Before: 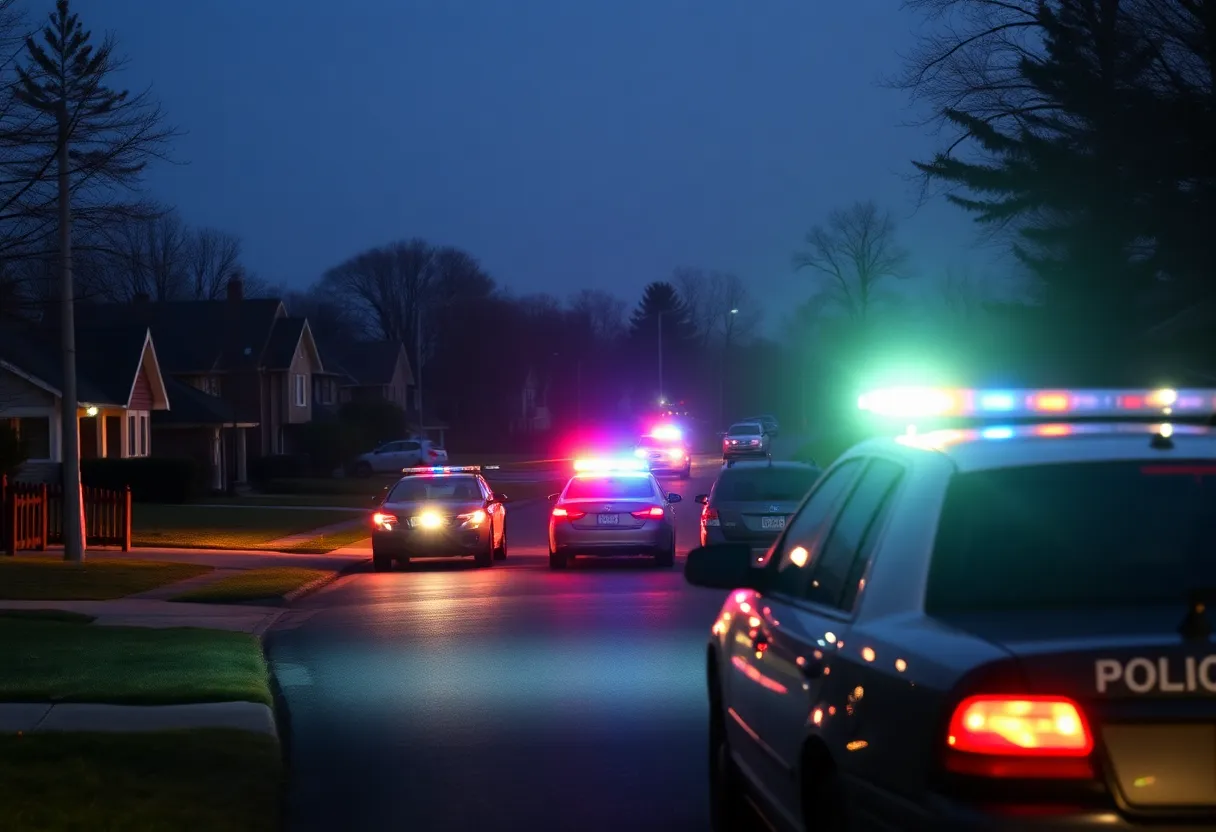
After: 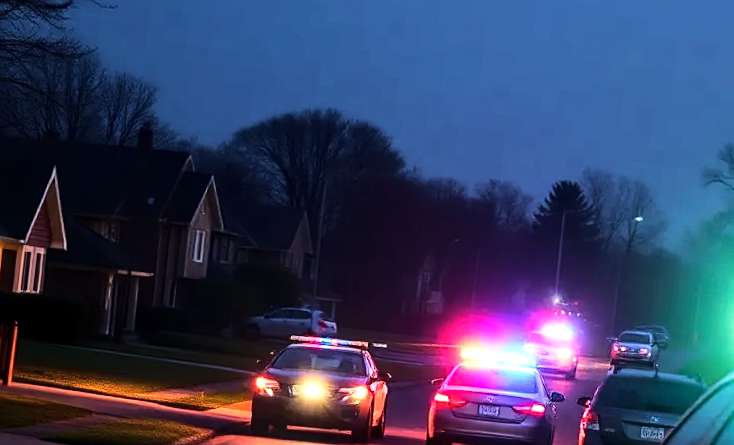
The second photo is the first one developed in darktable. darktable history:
exposure: exposure 0.201 EV, compensate highlight preservation false
velvia: on, module defaults
sharpen: amount 0.494
crop and rotate: angle -6.8°, left 2.012%, top 6.948%, right 27.551%, bottom 30.579%
local contrast: on, module defaults
base curve: curves: ch0 [(0, 0) (0.036, 0.025) (0.121, 0.166) (0.206, 0.329) (0.605, 0.79) (1, 1)]
